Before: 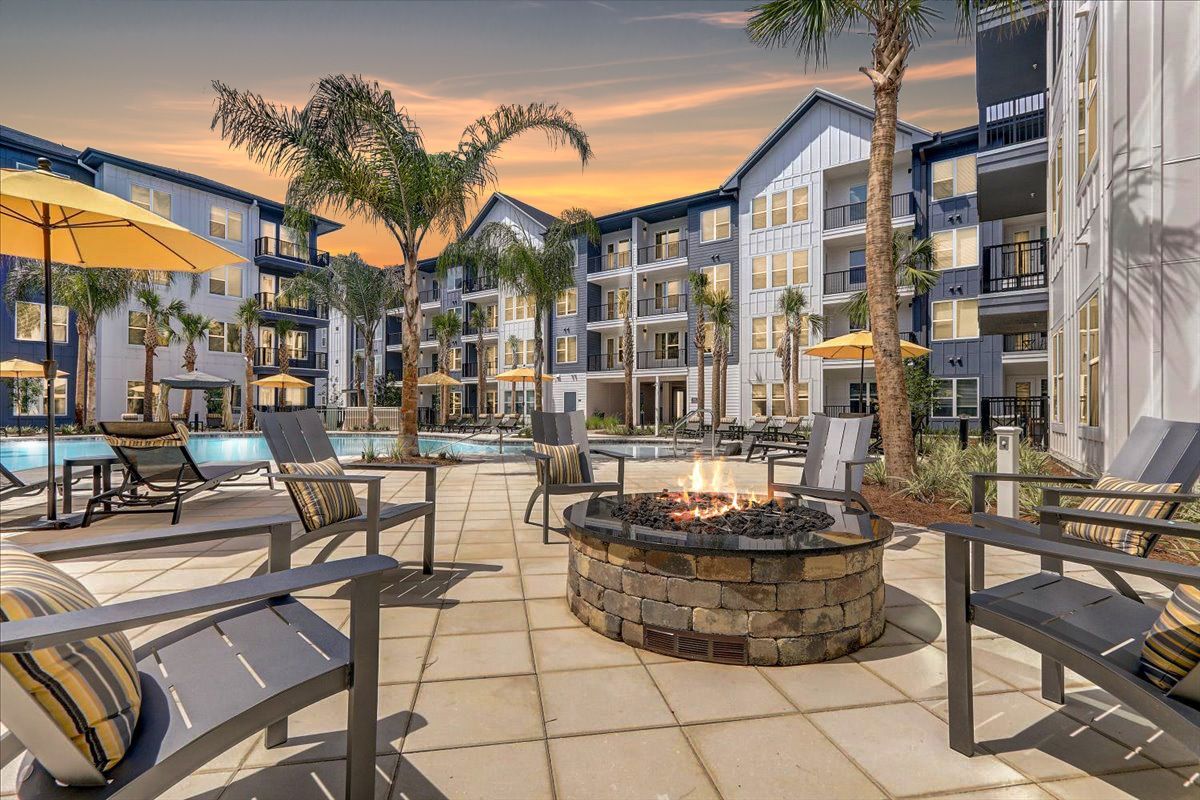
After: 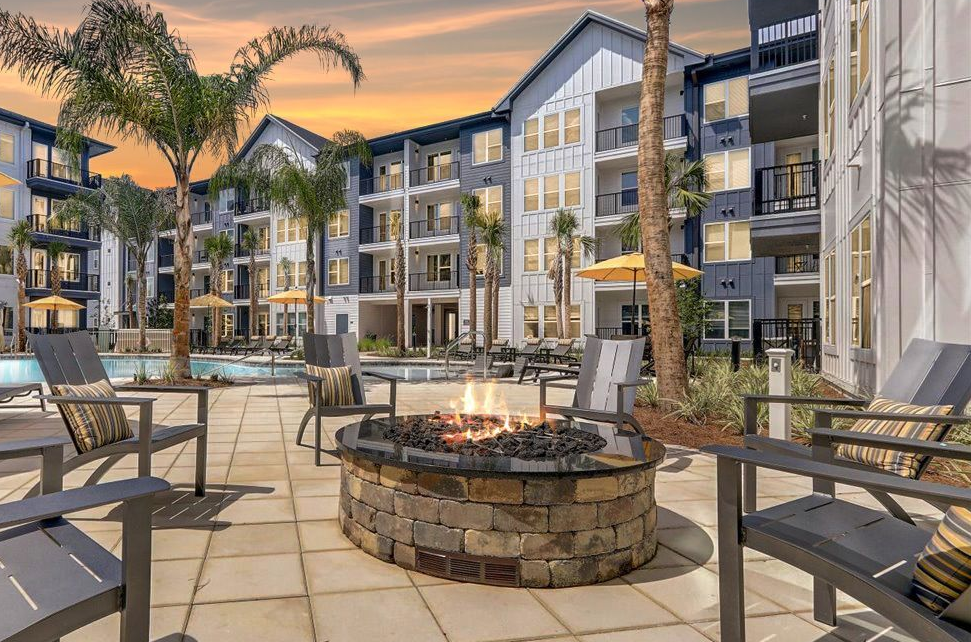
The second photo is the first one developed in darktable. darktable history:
crop: left 19.082%, top 9.85%, right 0%, bottom 9.784%
